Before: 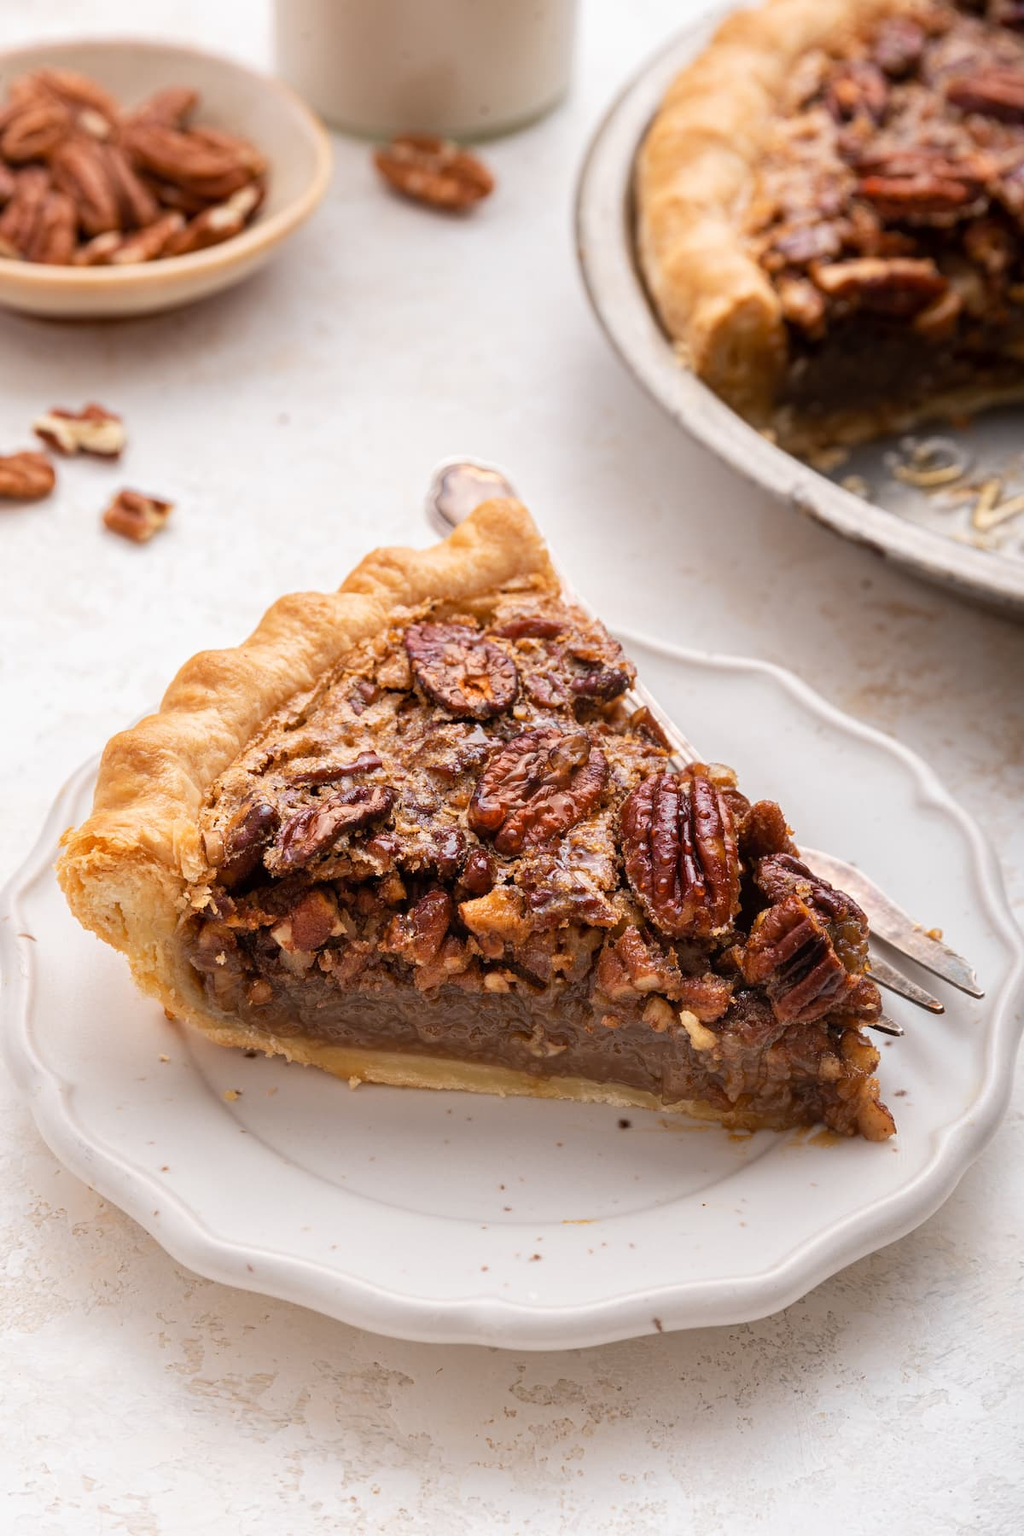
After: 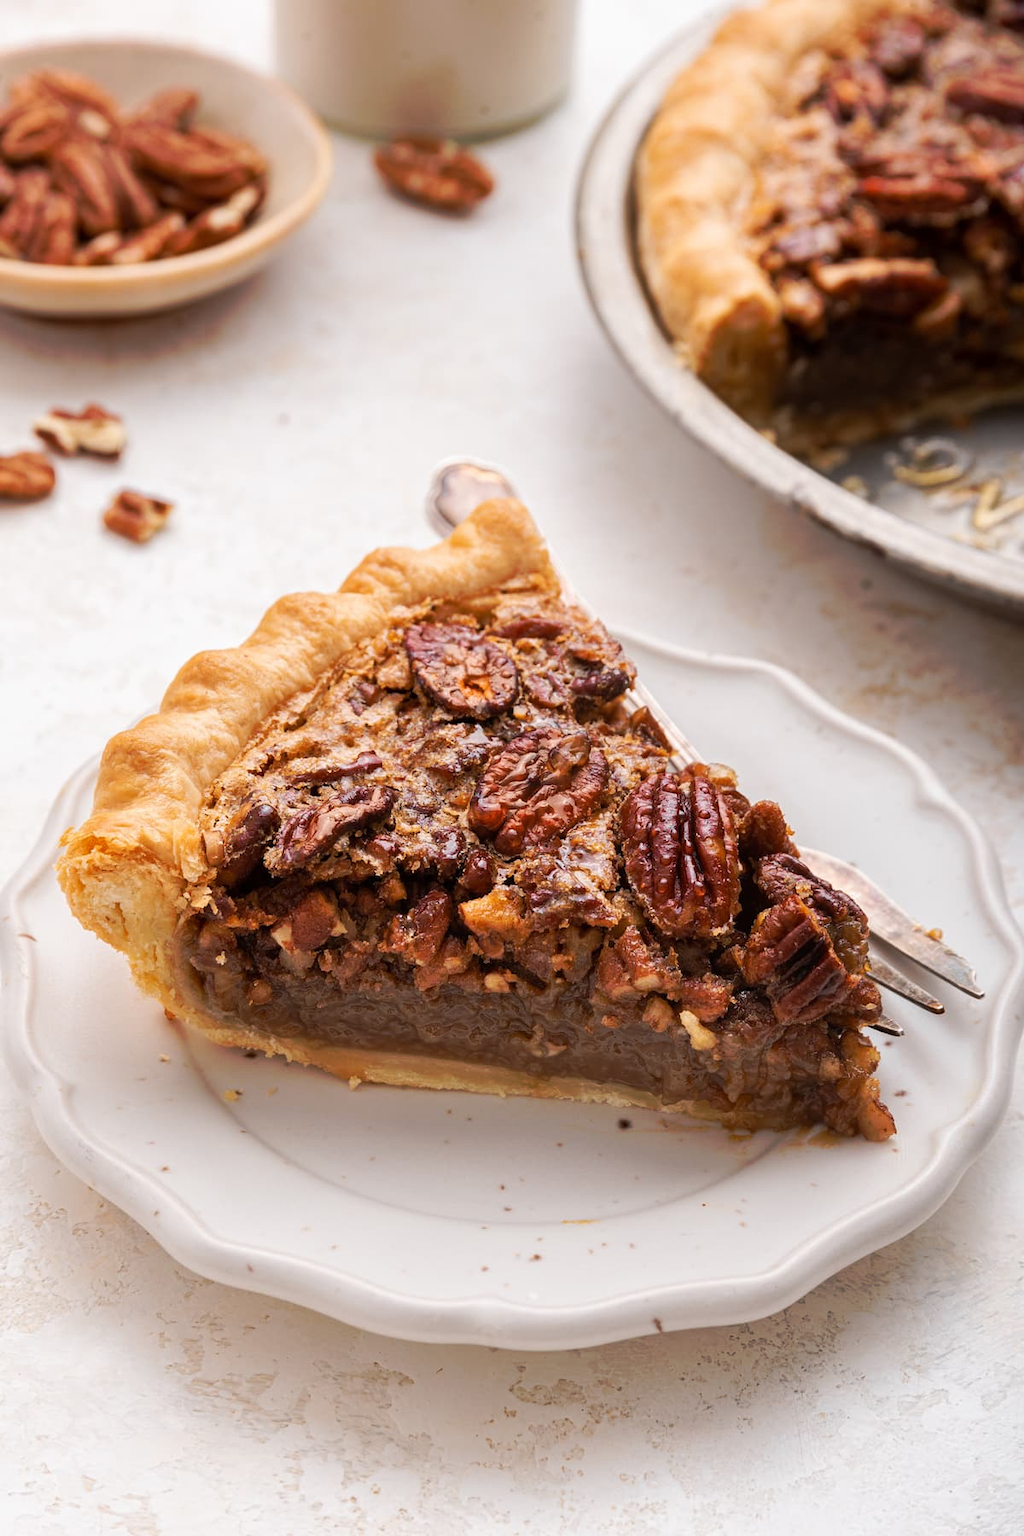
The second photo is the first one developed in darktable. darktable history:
tone curve: curves: ch0 [(0, 0) (0.003, 0.003) (0.011, 0.01) (0.025, 0.023) (0.044, 0.042) (0.069, 0.065) (0.1, 0.094) (0.136, 0.128) (0.177, 0.167) (0.224, 0.211) (0.277, 0.261) (0.335, 0.315) (0.399, 0.375) (0.468, 0.441) (0.543, 0.543) (0.623, 0.623) (0.709, 0.709) (0.801, 0.801) (0.898, 0.898) (1, 1)], preserve colors none
